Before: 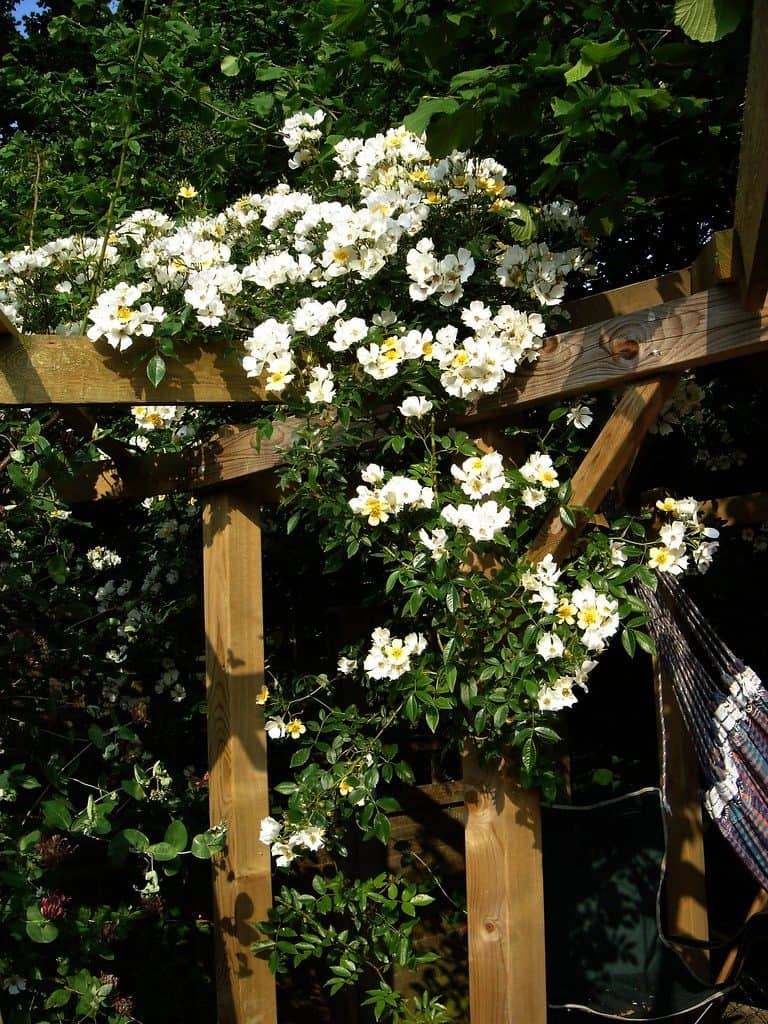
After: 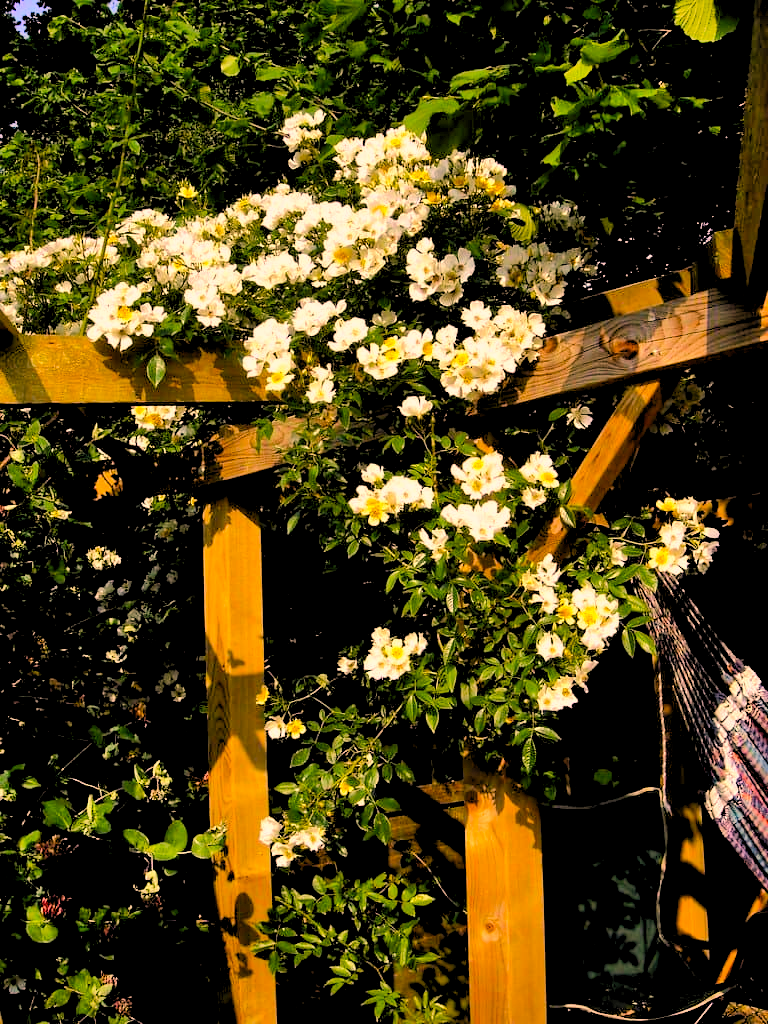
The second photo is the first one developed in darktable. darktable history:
color correction: highlights a* 21.88, highlights b* 22.25
color balance rgb: perceptual saturation grading › global saturation 25%, perceptual brilliance grading › mid-tones 10%, perceptual brilliance grading › shadows 15%, global vibrance 20%
shadows and highlights: shadows 43.71, white point adjustment -1.46, soften with gaussian
rgb levels: levels [[0.013, 0.434, 0.89], [0, 0.5, 1], [0, 0.5, 1]]
